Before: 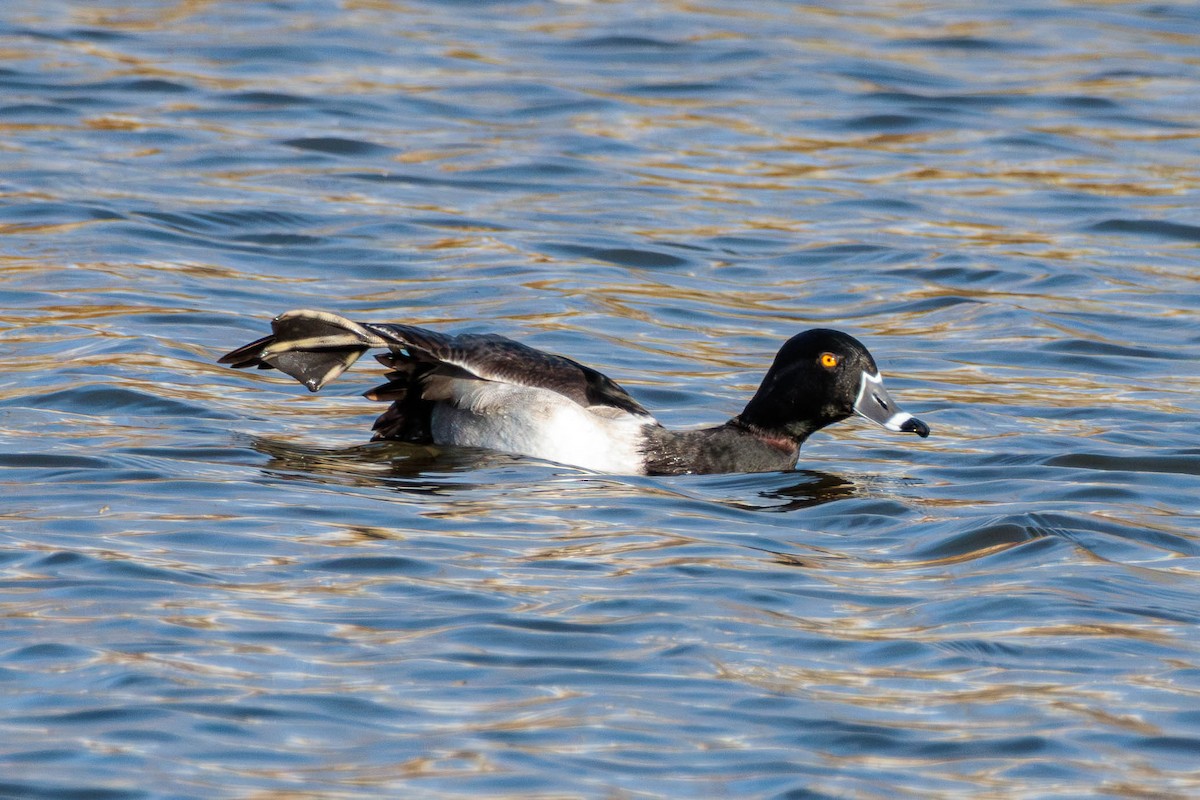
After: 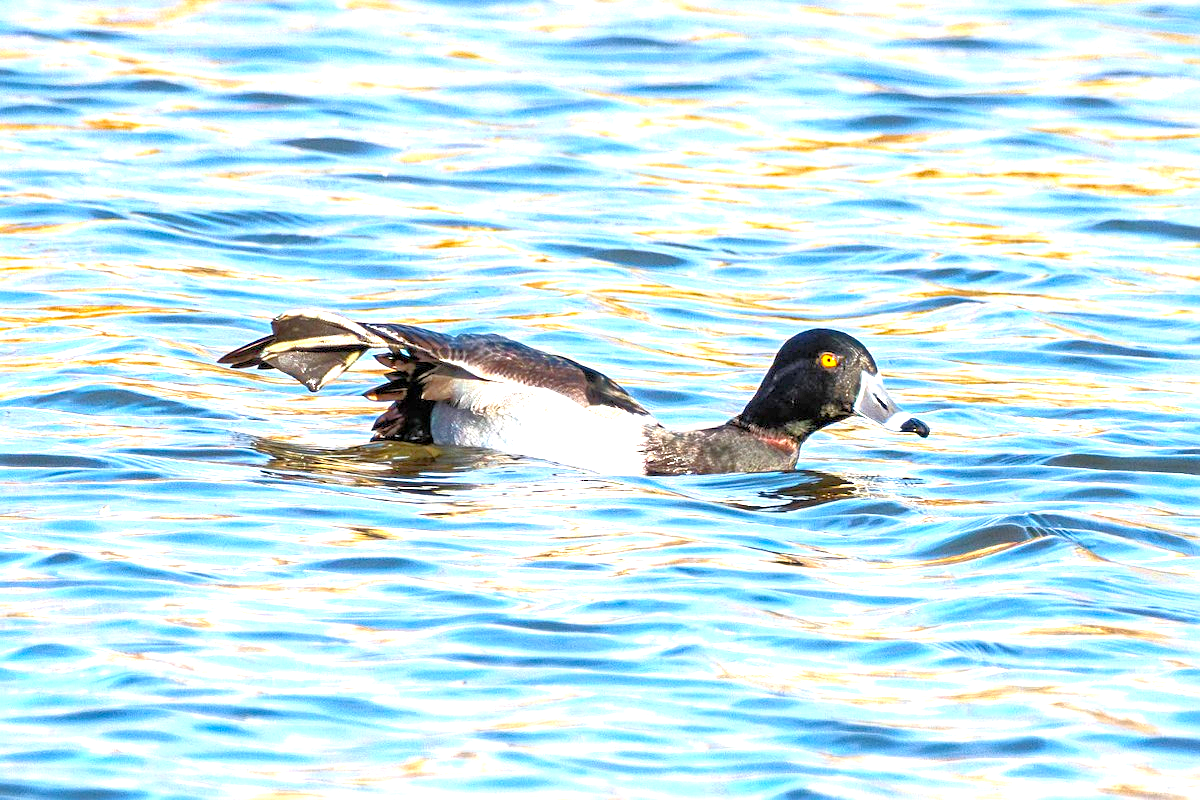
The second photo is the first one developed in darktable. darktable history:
exposure: black level correction 0, exposure 1.741 EV, compensate exposure bias true, compensate highlight preservation false
color balance rgb: perceptual saturation grading › global saturation 25.835%, global vibrance 20%
sharpen: on, module defaults
tone equalizer: -7 EV 0.16 EV, -6 EV 0.571 EV, -5 EV 1.17 EV, -4 EV 1.33 EV, -3 EV 1.12 EV, -2 EV 0.6 EV, -1 EV 0.153 EV
